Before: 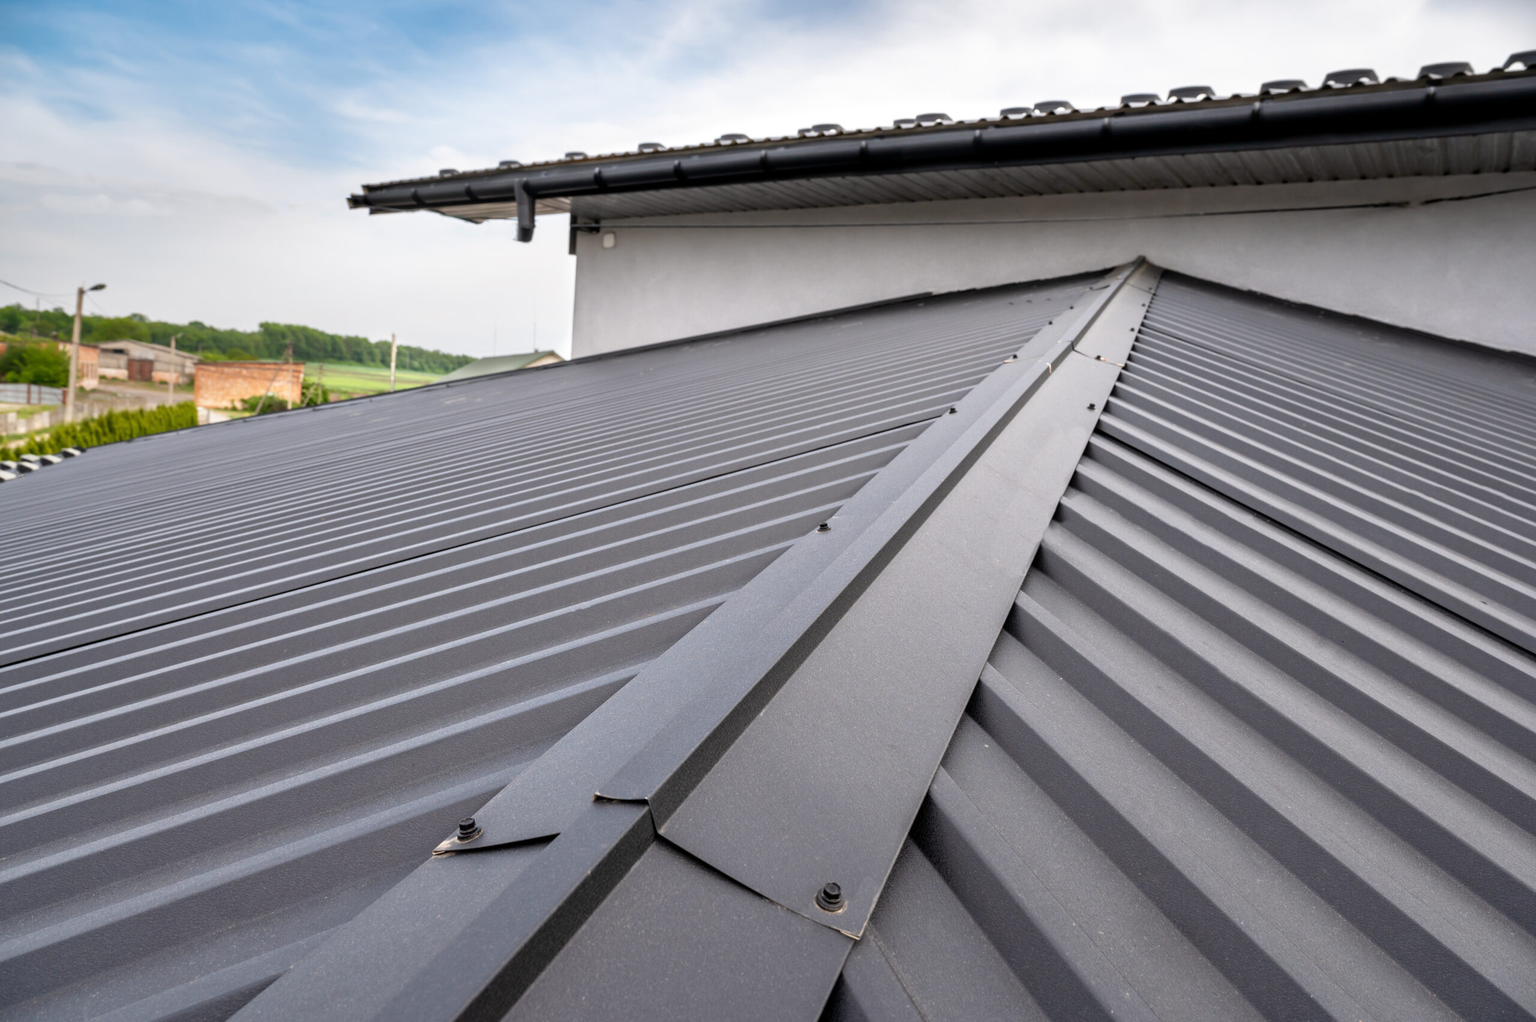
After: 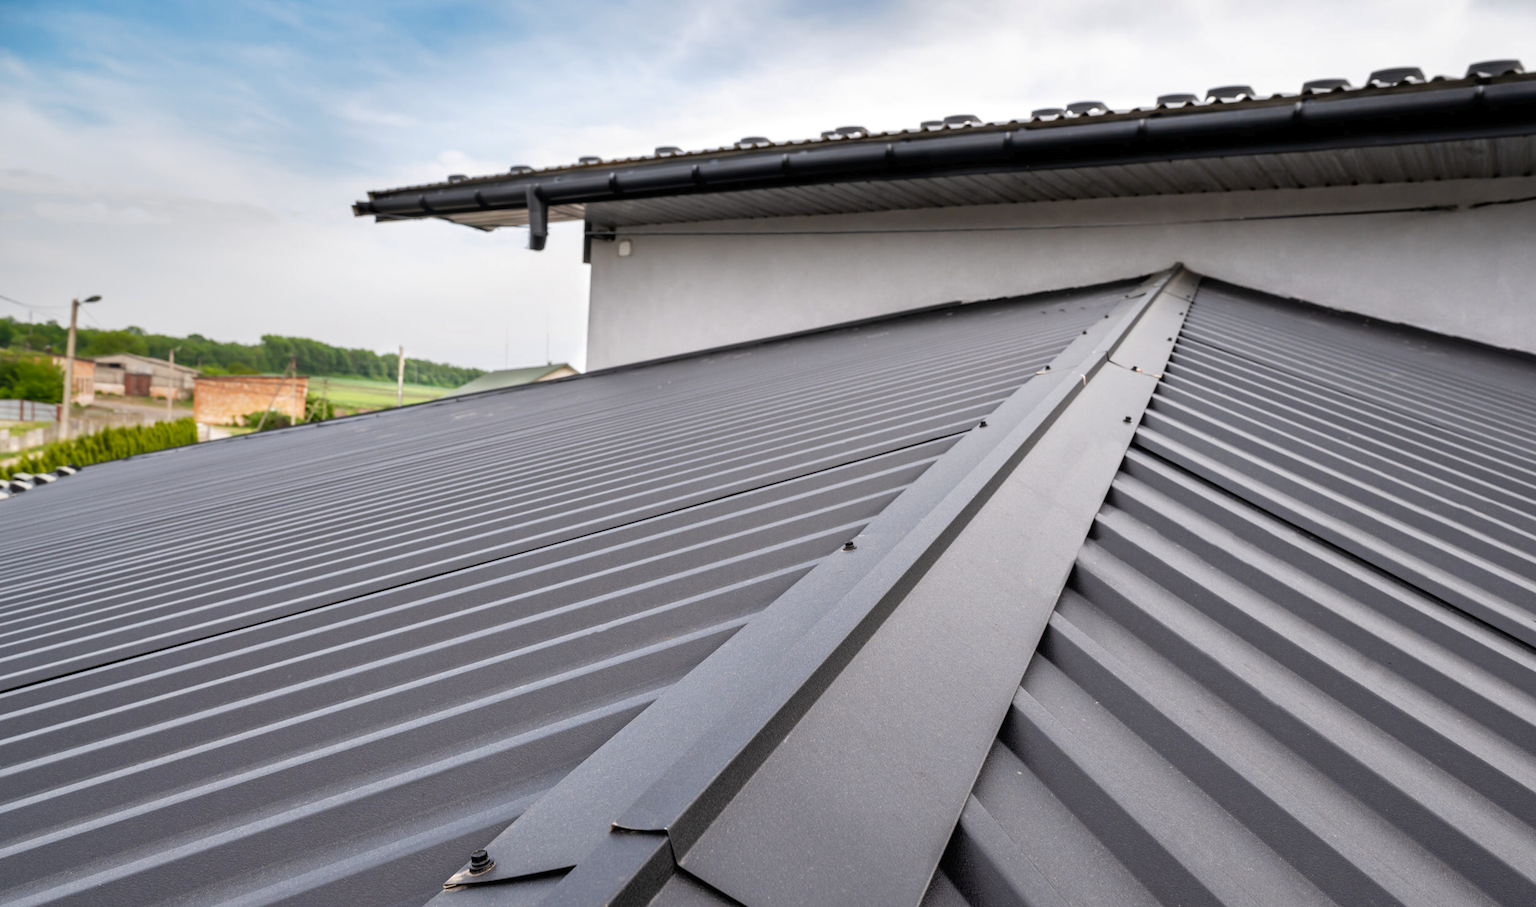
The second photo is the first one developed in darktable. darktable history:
tone curve: curves: ch0 [(0, 0) (0.003, 0.014) (0.011, 0.014) (0.025, 0.022) (0.044, 0.041) (0.069, 0.063) (0.1, 0.086) (0.136, 0.118) (0.177, 0.161) (0.224, 0.211) (0.277, 0.262) (0.335, 0.323) (0.399, 0.384) (0.468, 0.459) (0.543, 0.54) (0.623, 0.624) (0.709, 0.711) (0.801, 0.796) (0.898, 0.879) (1, 1)], preserve colors none
crop and rotate: angle 0.2°, left 0.275%, right 3.127%, bottom 14.18%
